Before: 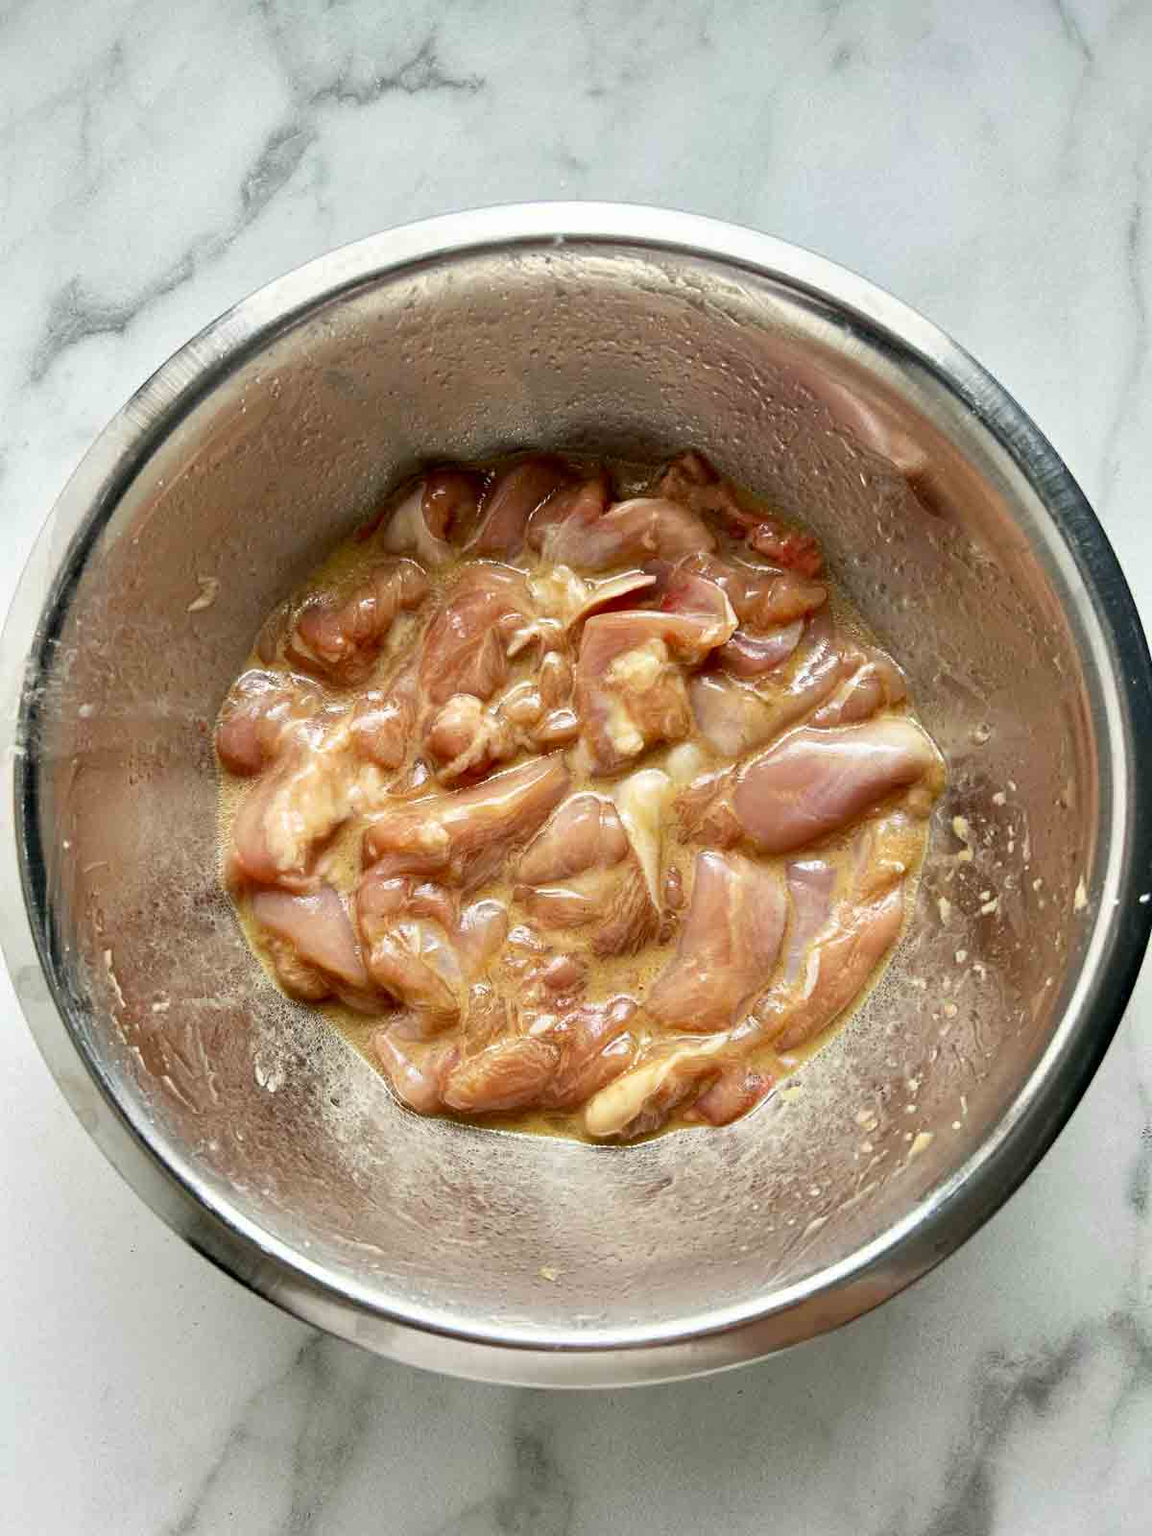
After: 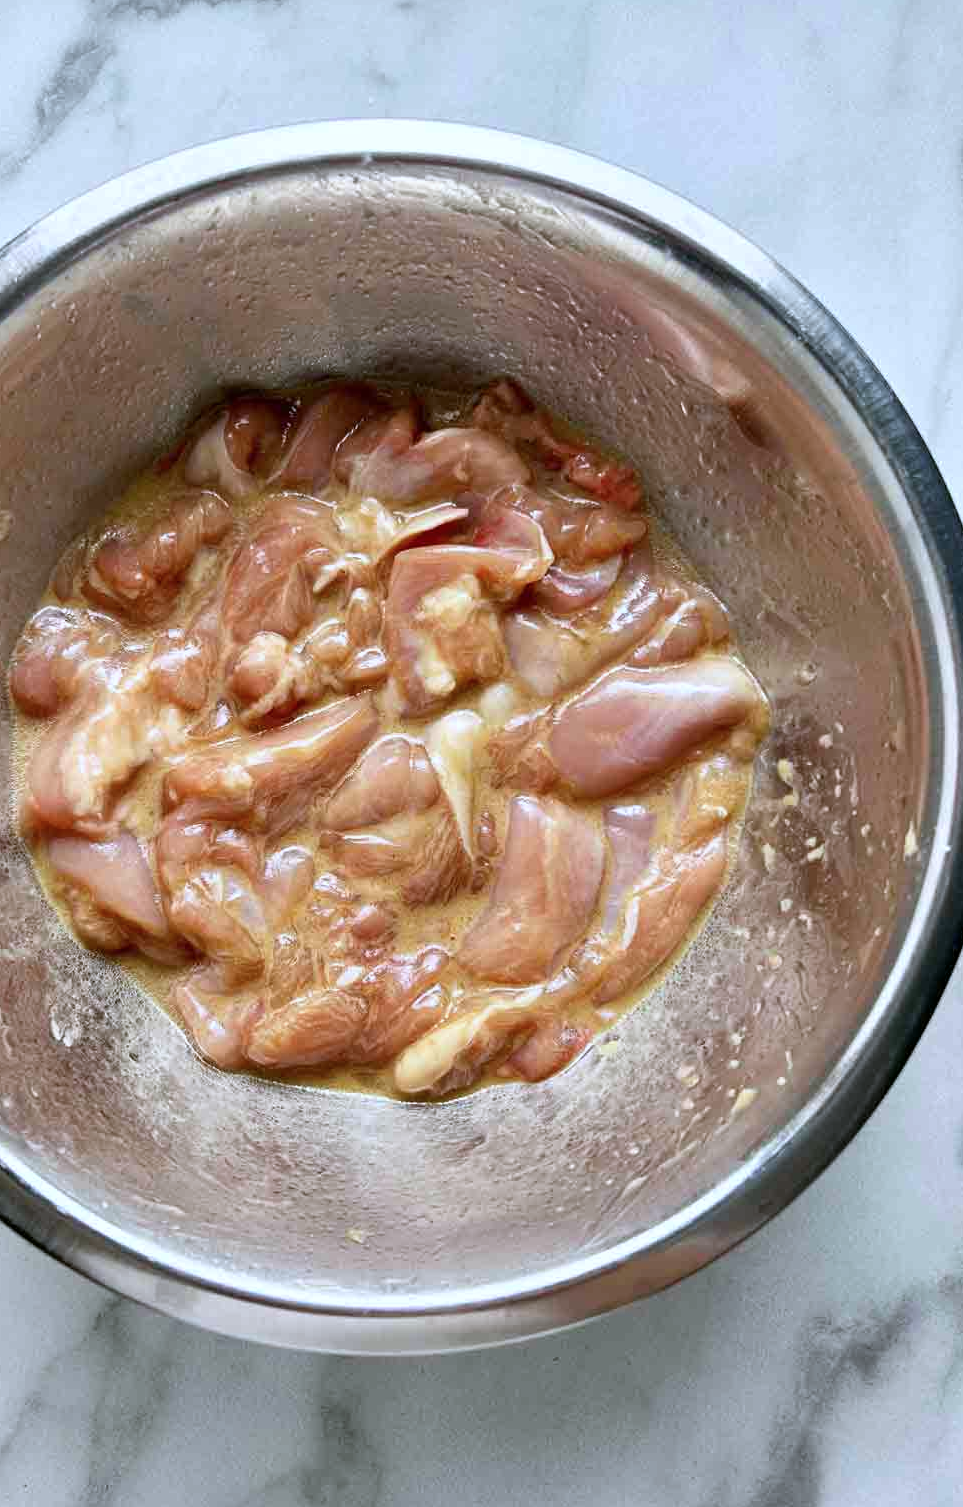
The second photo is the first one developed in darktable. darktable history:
crop and rotate: left 17.959%, top 5.771%, right 1.742%
color calibration: illuminant as shot in camera, x 0.37, y 0.382, temperature 4313.32 K
